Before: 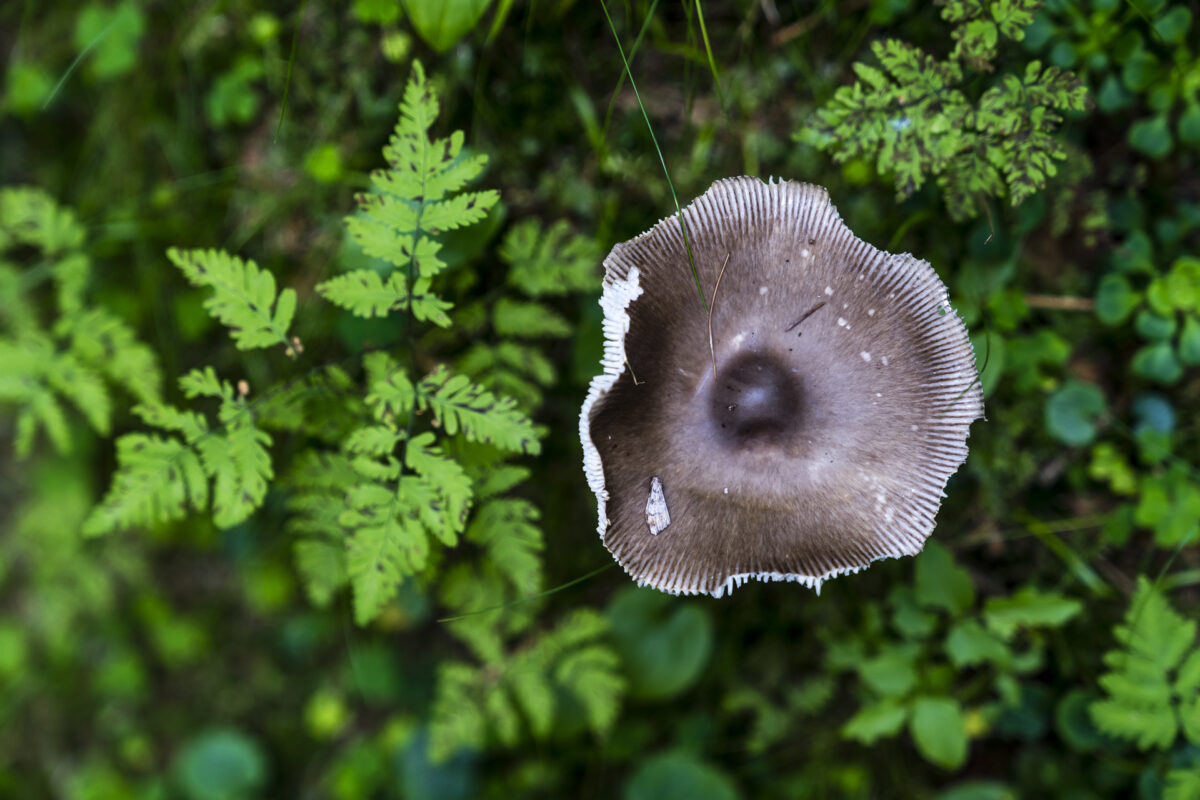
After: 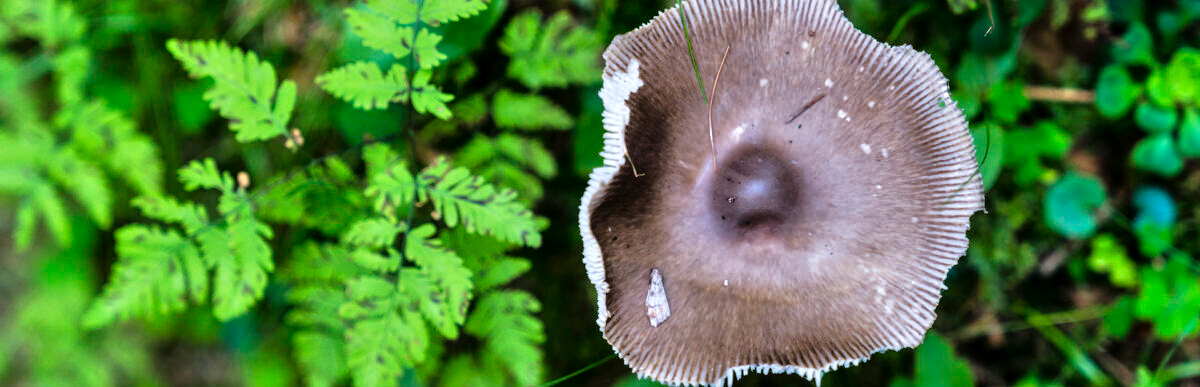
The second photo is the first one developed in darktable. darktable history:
crop and rotate: top 26.056%, bottom 25.543%
tone equalizer: -7 EV 0.15 EV, -6 EV 0.6 EV, -5 EV 1.15 EV, -4 EV 1.33 EV, -3 EV 1.15 EV, -2 EV 0.6 EV, -1 EV 0.15 EV, mask exposure compensation -0.5 EV
